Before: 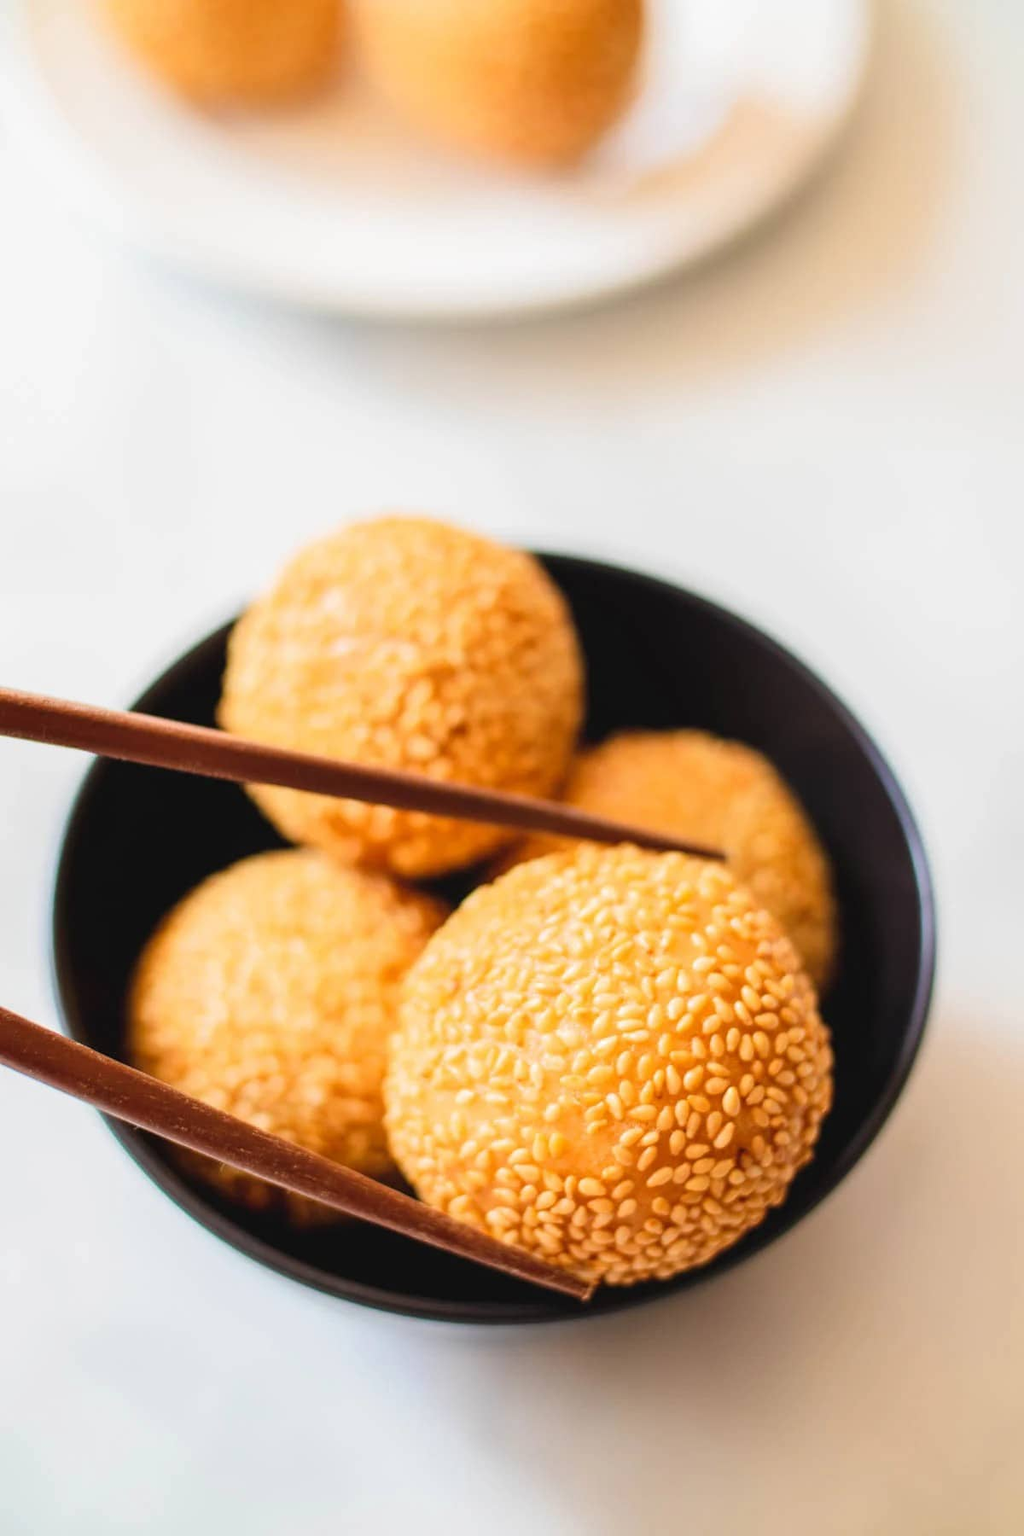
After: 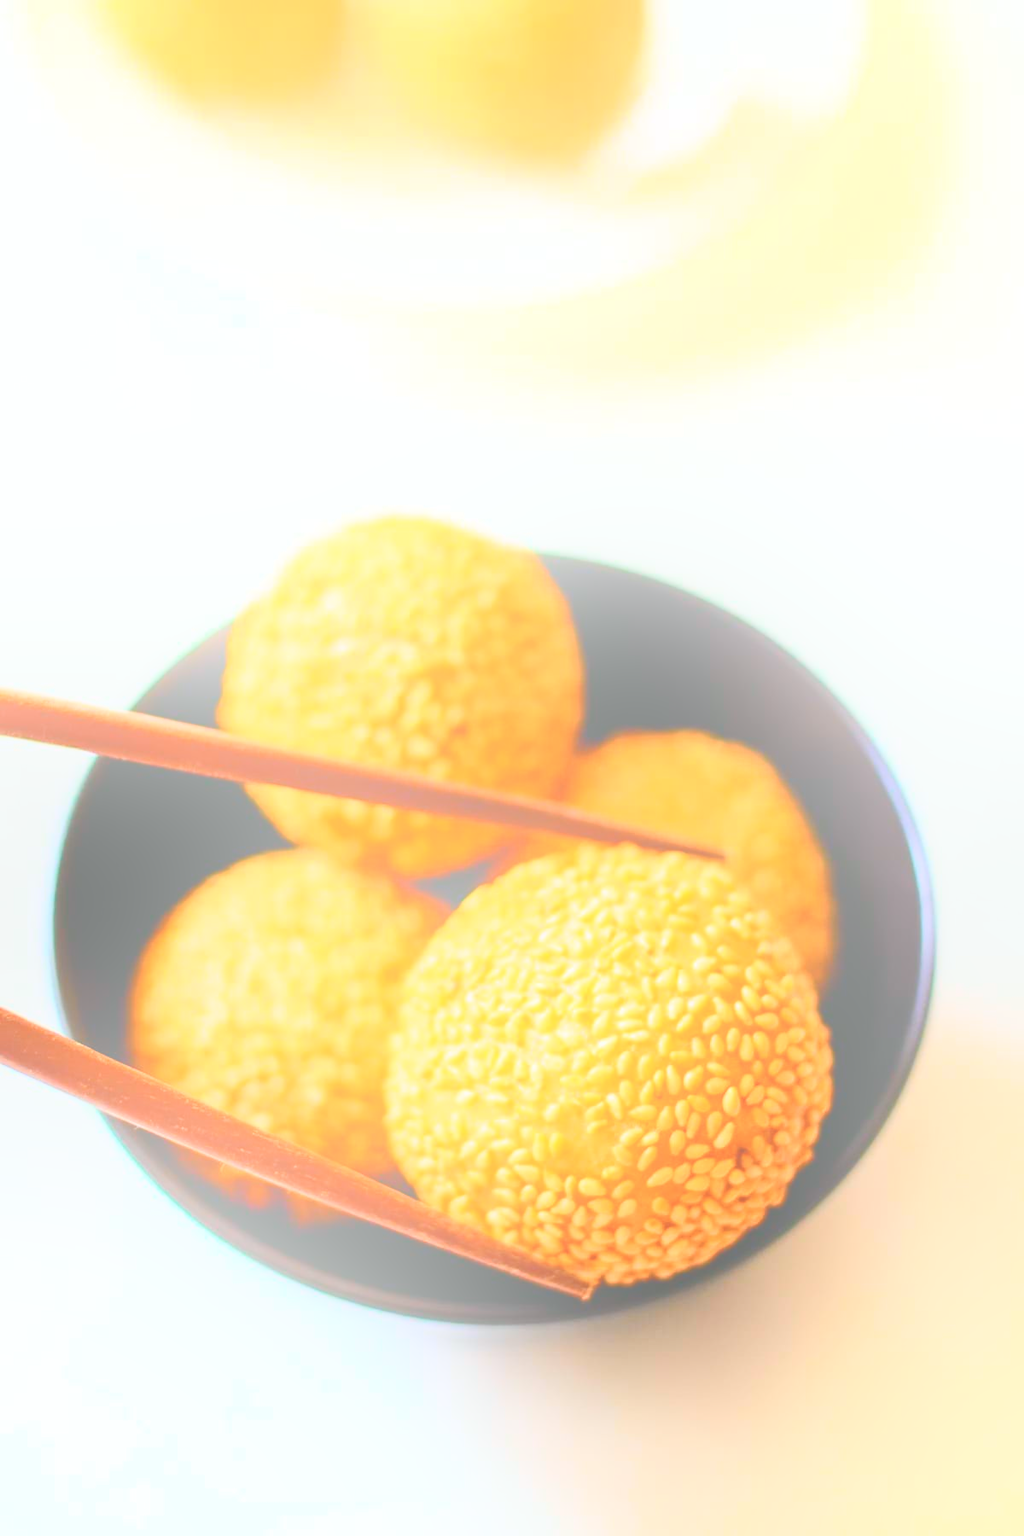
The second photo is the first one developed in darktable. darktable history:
bloom: size 38%, threshold 95%, strength 30%
tone curve: curves: ch0 [(0, 0) (0.114, 0.083) (0.303, 0.285) (0.447, 0.51) (0.602, 0.697) (0.772, 0.866) (0.999, 0.978)]; ch1 [(0, 0) (0.389, 0.352) (0.458, 0.433) (0.486, 0.474) (0.509, 0.505) (0.535, 0.528) (0.57, 0.579) (0.696, 0.706) (1, 1)]; ch2 [(0, 0) (0.369, 0.388) (0.449, 0.431) (0.501, 0.5) (0.528, 0.527) (0.589, 0.608) (0.697, 0.721) (1, 1)], color space Lab, independent channels, preserve colors none
